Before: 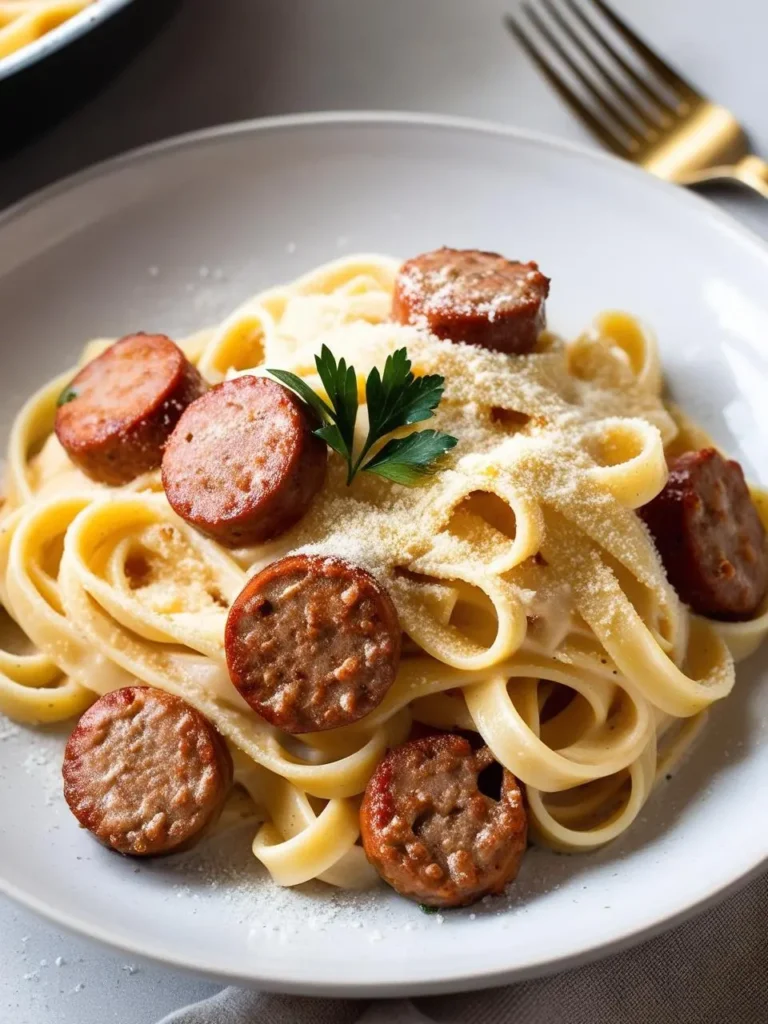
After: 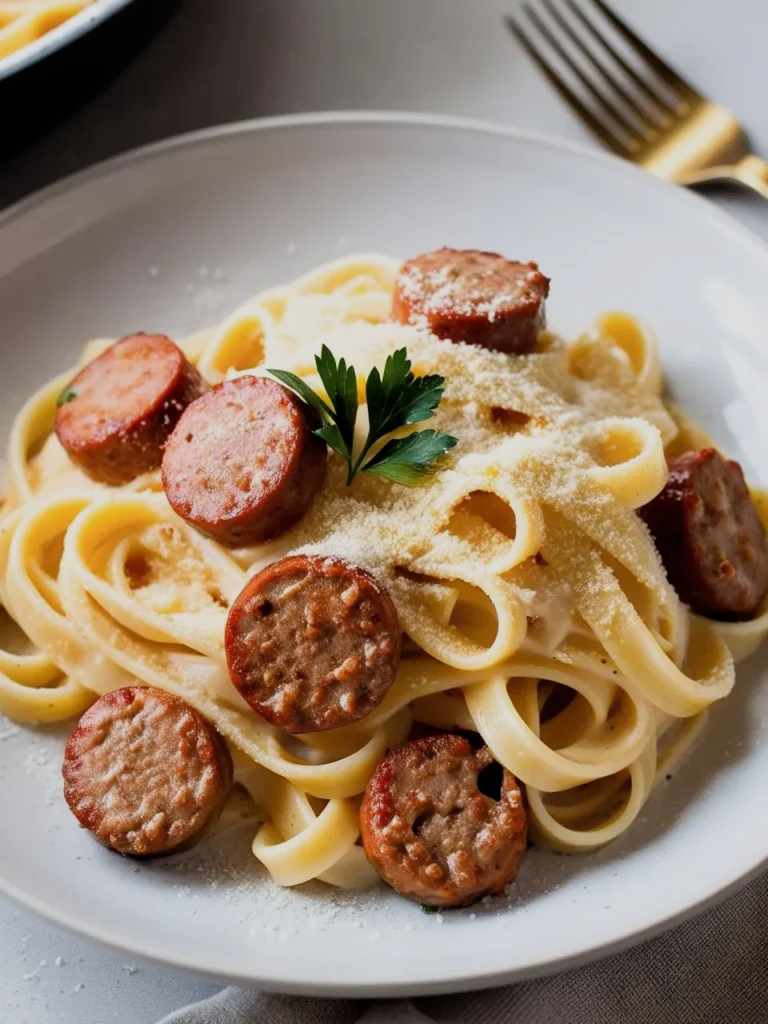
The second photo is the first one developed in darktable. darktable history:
filmic rgb: middle gray luminance 18.37%, black relative exposure -11.22 EV, white relative exposure 3.72 EV, target black luminance 0%, hardness 5.88, latitude 58.14%, contrast 0.964, shadows ↔ highlights balance 49.91%
